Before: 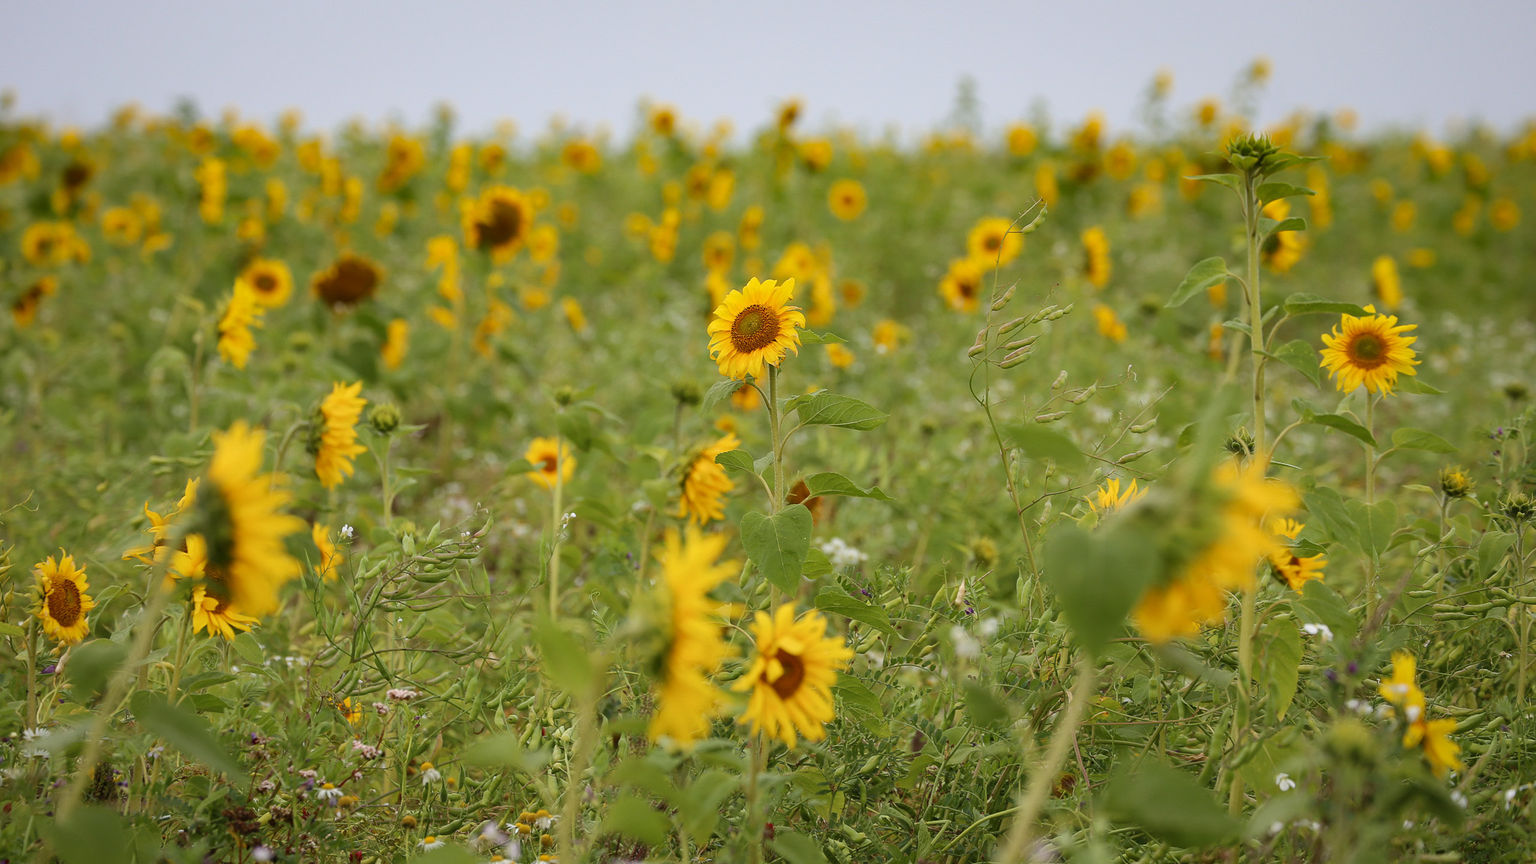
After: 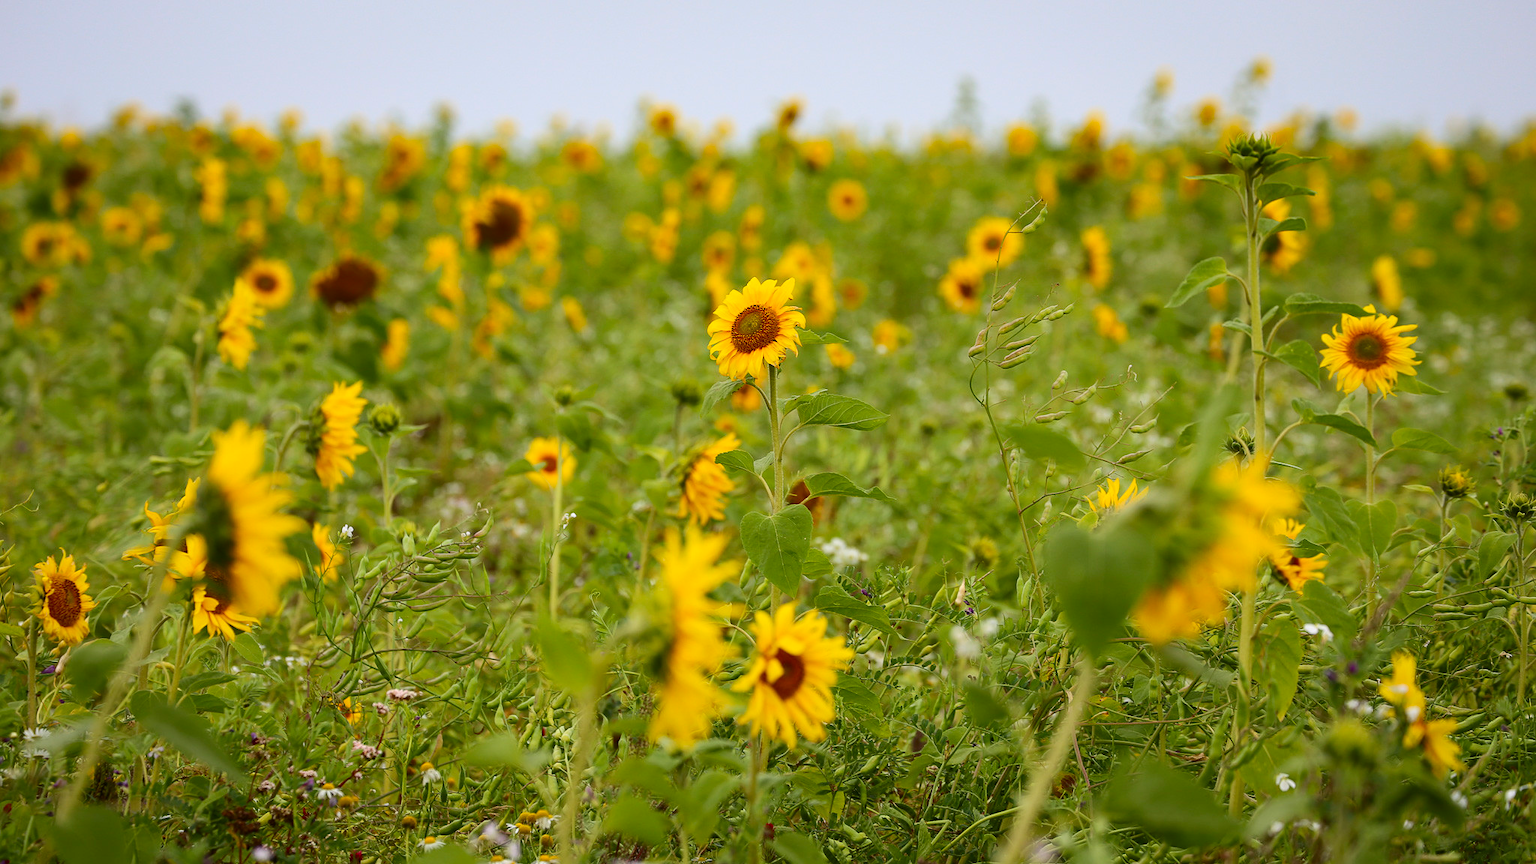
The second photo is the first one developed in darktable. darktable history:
contrast brightness saturation: contrast 0.18, saturation 0.3
color balance rgb: on, module defaults
